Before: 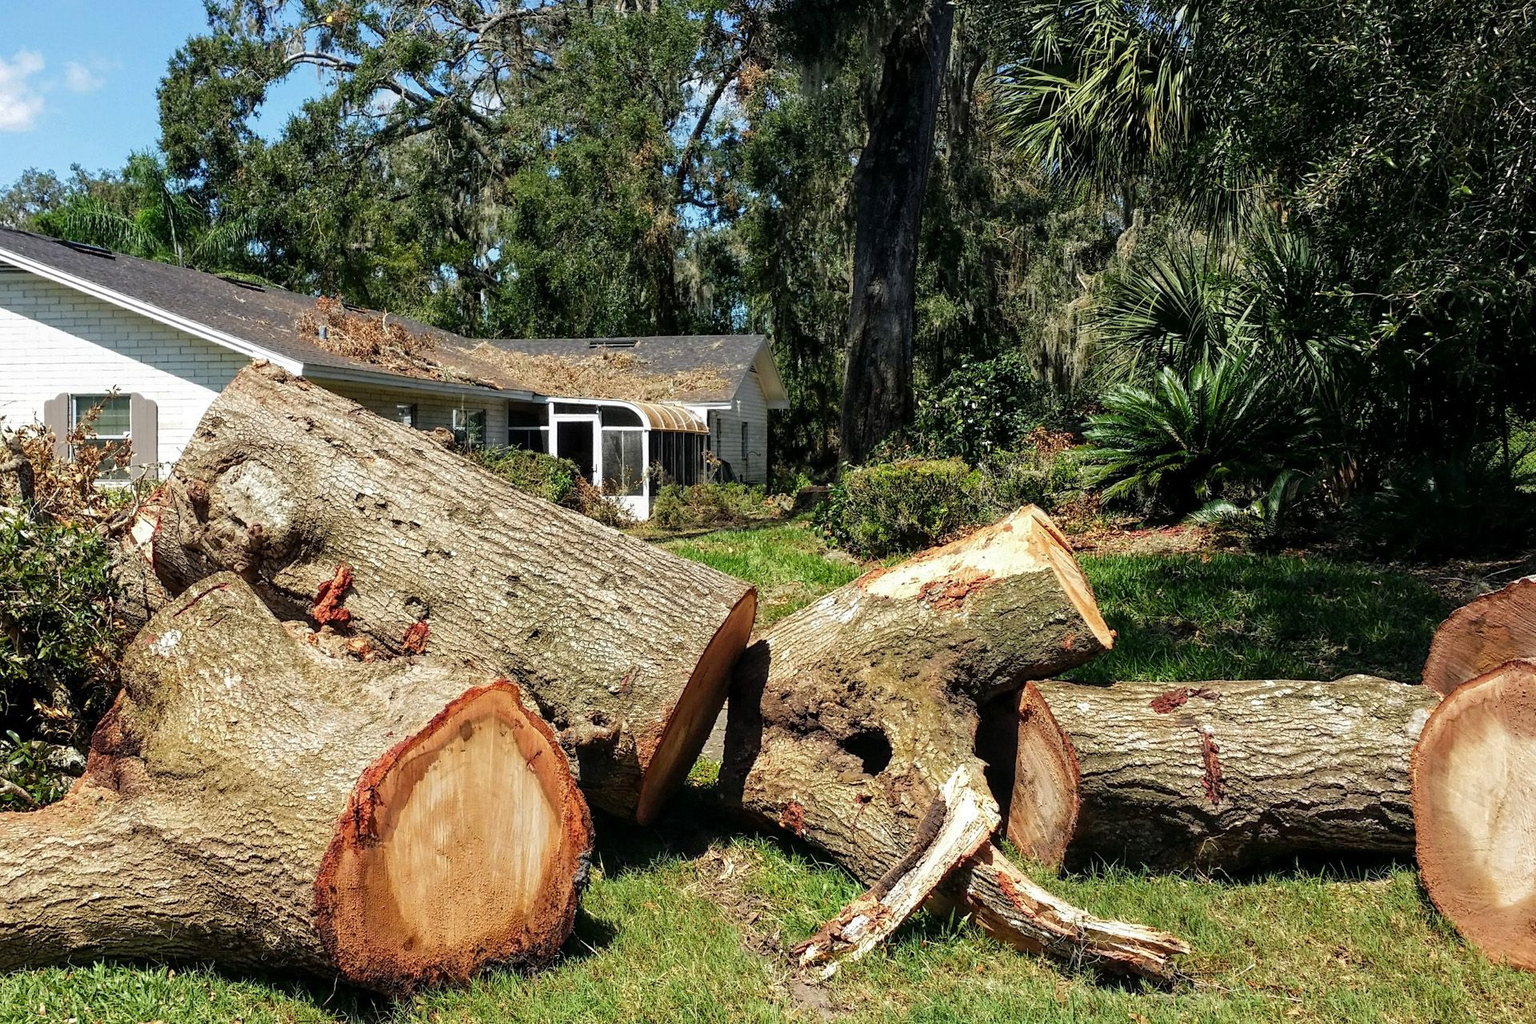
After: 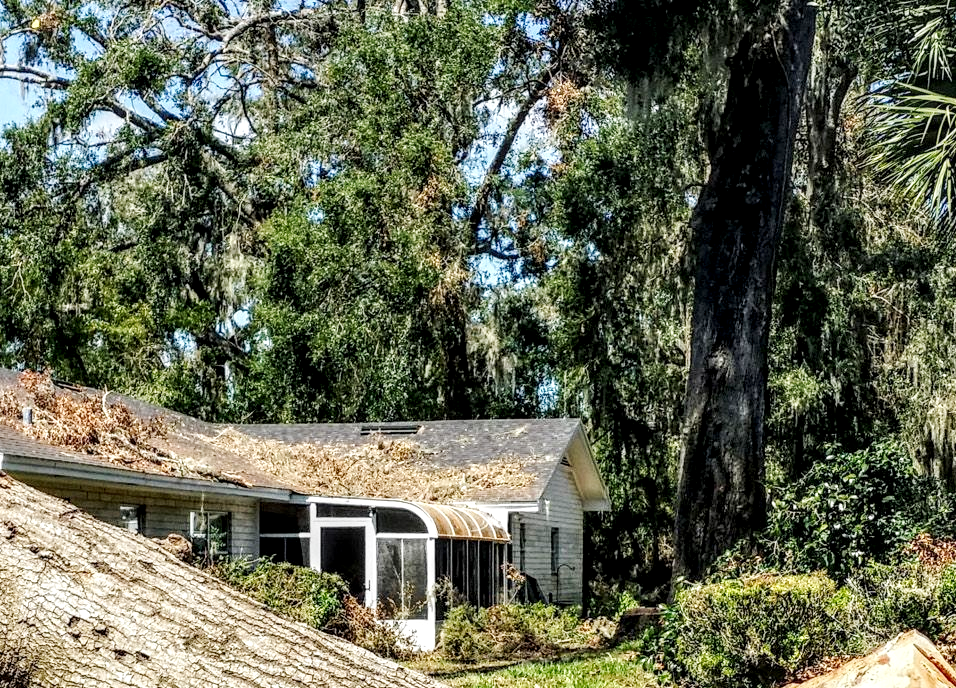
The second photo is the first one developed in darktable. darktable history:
local contrast: detail 156%
crop: left 19.628%, right 30.544%, bottom 46.199%
tone curve: curves: ch0 [(0, 0) (0.003, 0.003) (0.011, 0.014) (0.025, 0.031) (0.044, 0.055) (0.069, 0.086) (0.1, 0.124) (0.136, 0.168) (0.177, 0.22) (0.224, 0.278) (0.277, 0.344) (0.335, 0.426) (0.399, 0.515) (0.468, 0.597) (0.543, 0.672) (0.623, 0.746) (0.709, 0.815) (0.801, 0.881) (0.898, 0.939) (1, 1)], preserve colors none
